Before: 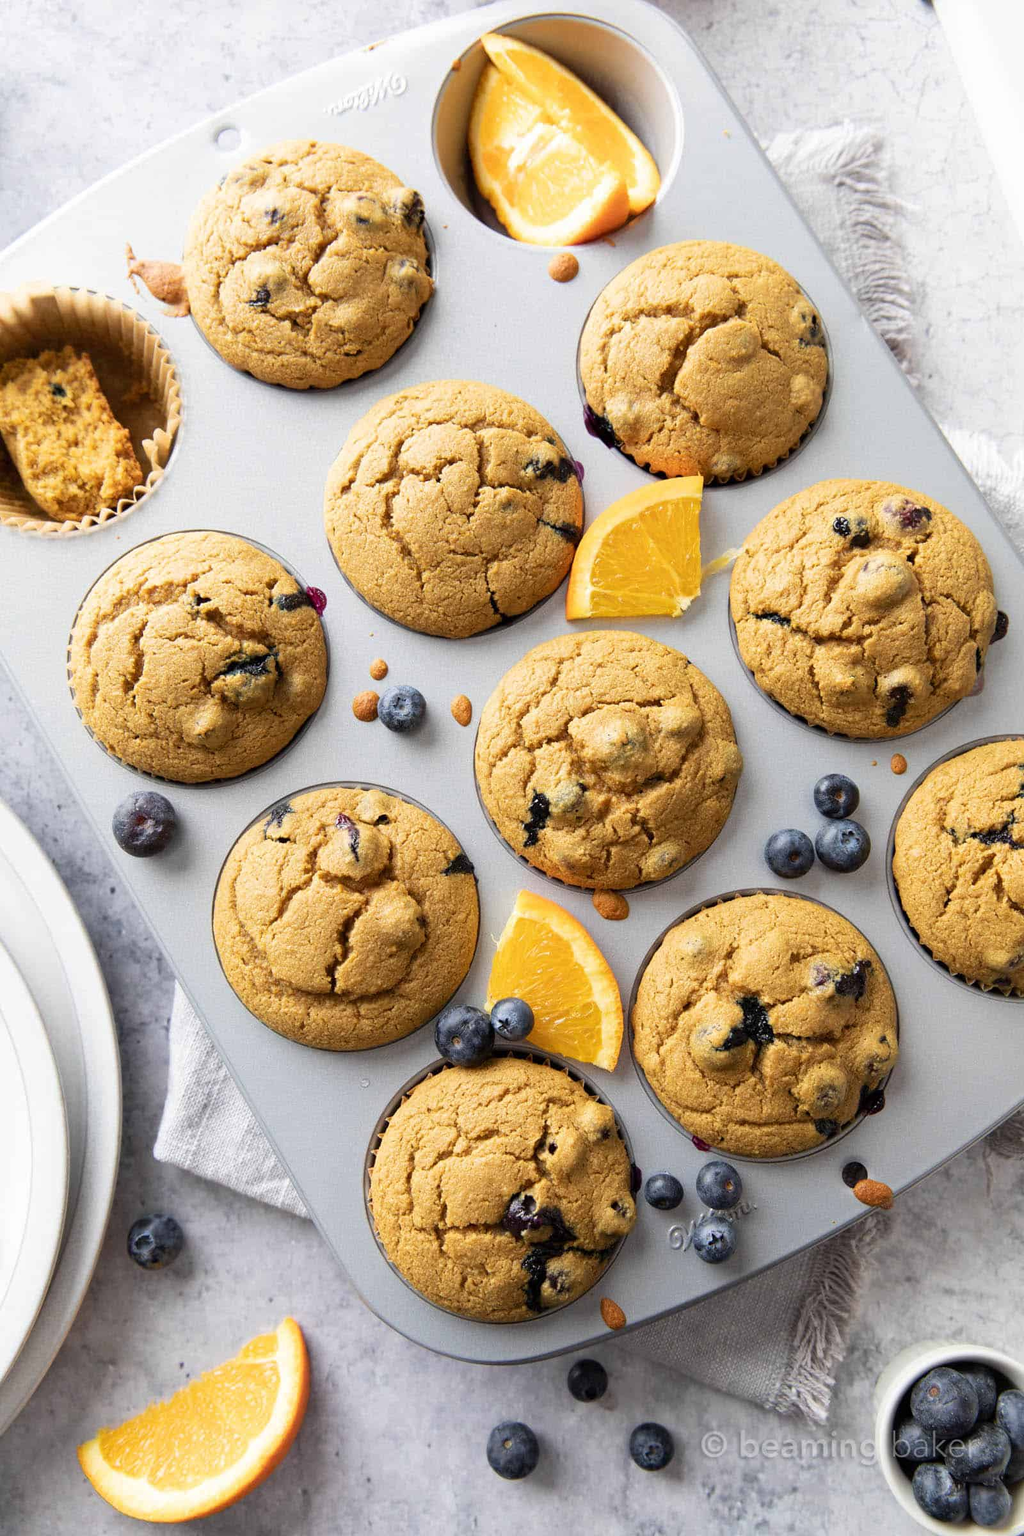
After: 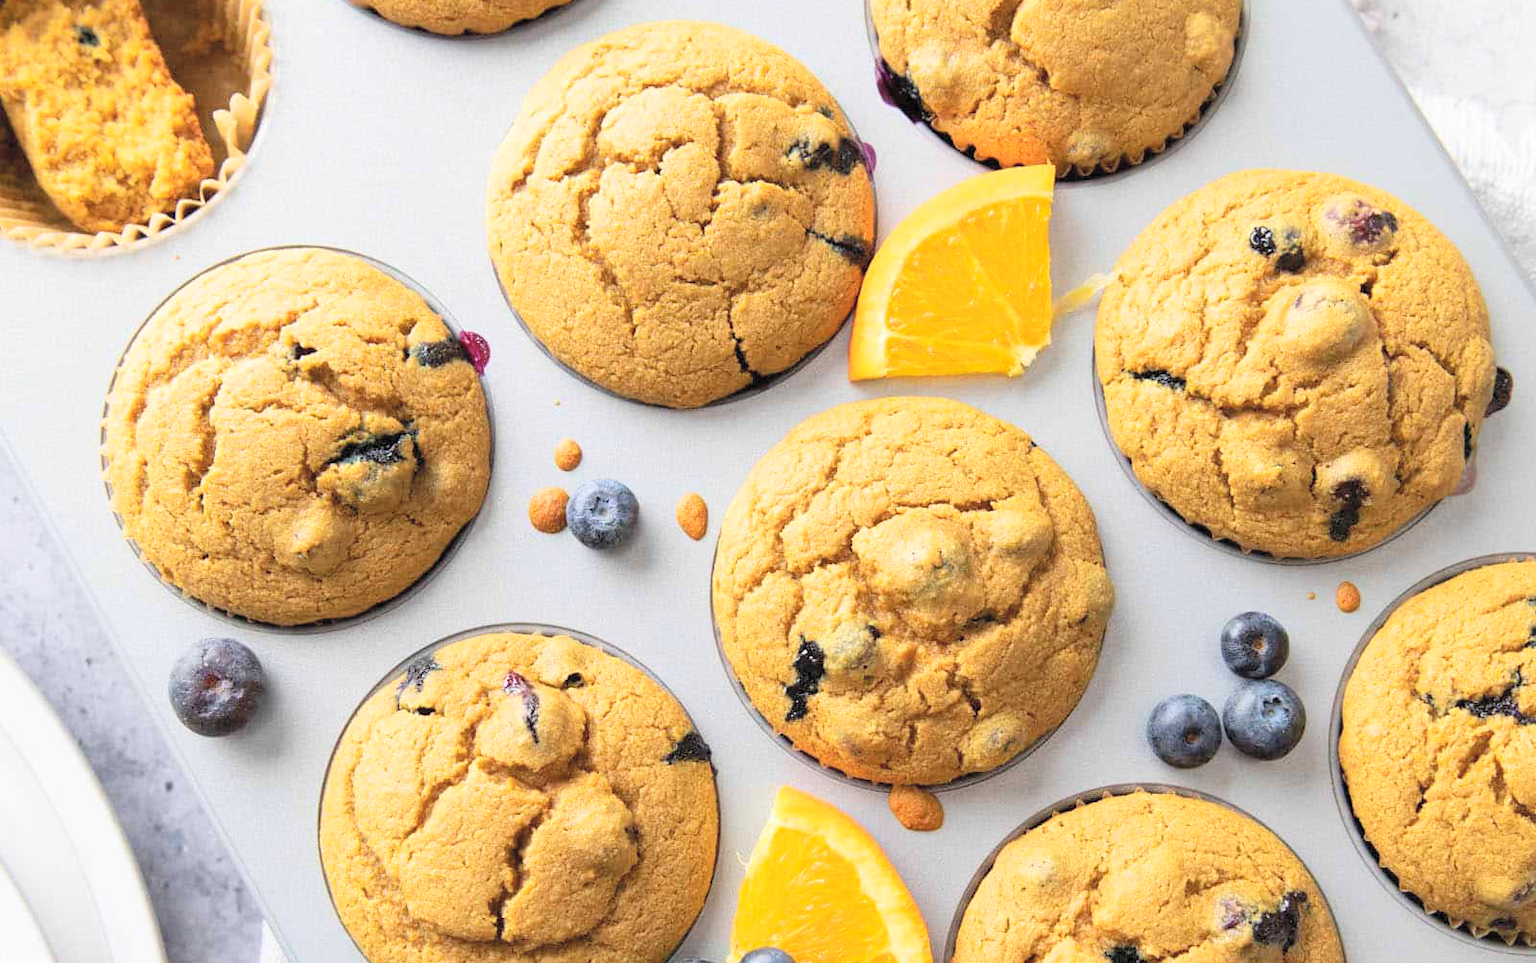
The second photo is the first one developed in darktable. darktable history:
crop and rotate: top 23.84%, bottom 34.294%
contrast brightness saturation: contrast 0.1, brightness 0.3, saturation 0.14
